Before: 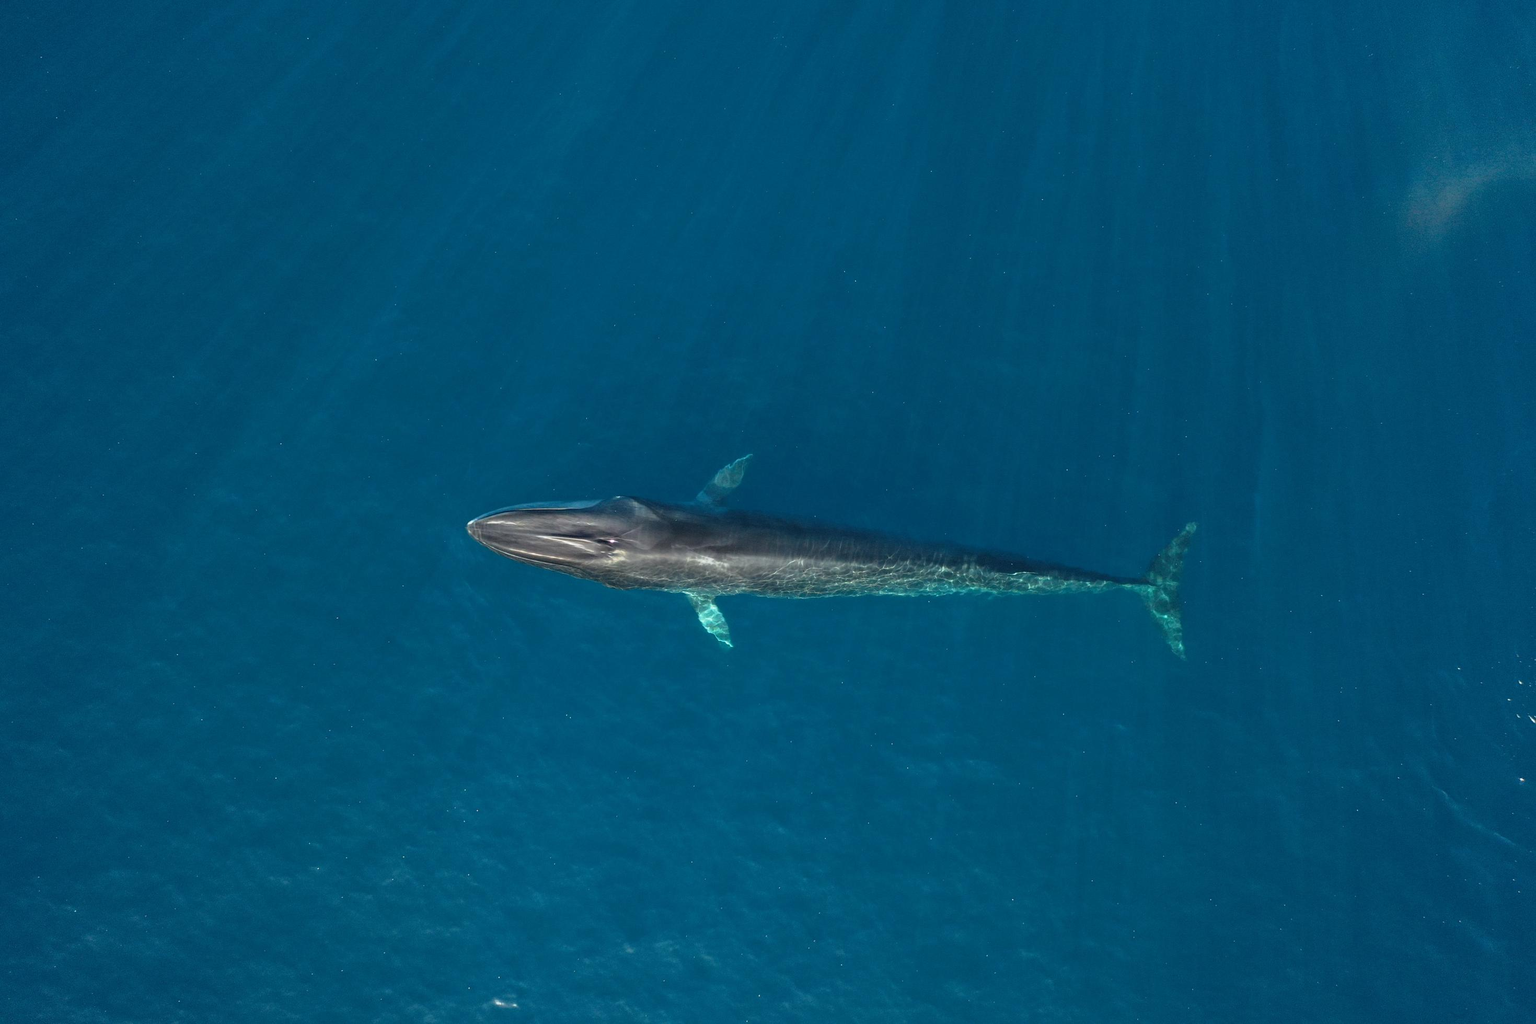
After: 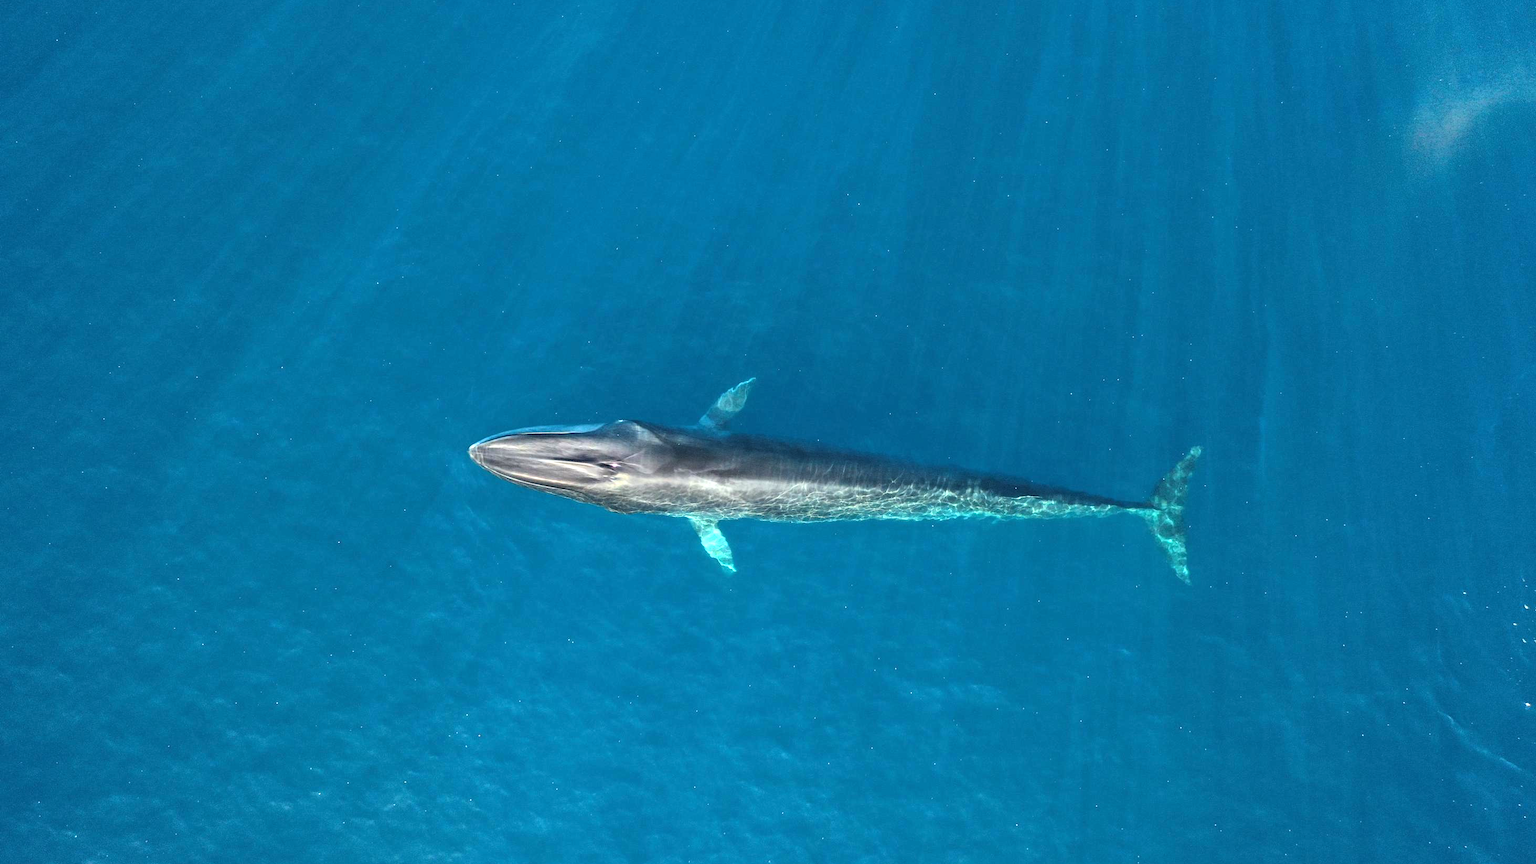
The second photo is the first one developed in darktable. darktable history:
base curve: curves: ch0 [(0, 0) (0.005, 0.002) (0.193, 0.295) (0.399, 0.664) (0.75, 0.928) (1, 1)]
crop: top 7.625%, bottom 8.027%
exposure: black level correction 0, exposure 0.7 EV, compensate exposure bias true, compensate highlight preservation false
